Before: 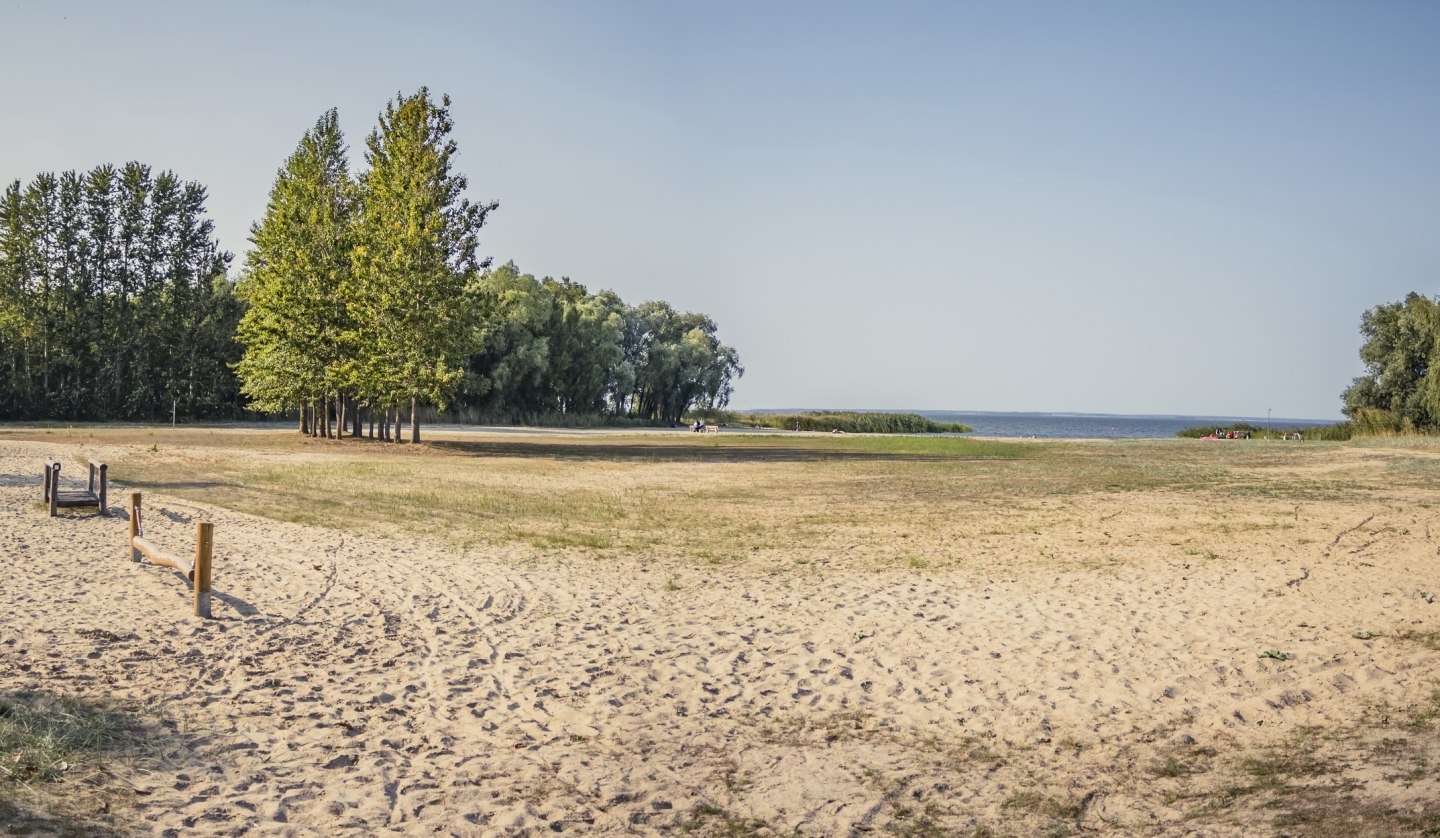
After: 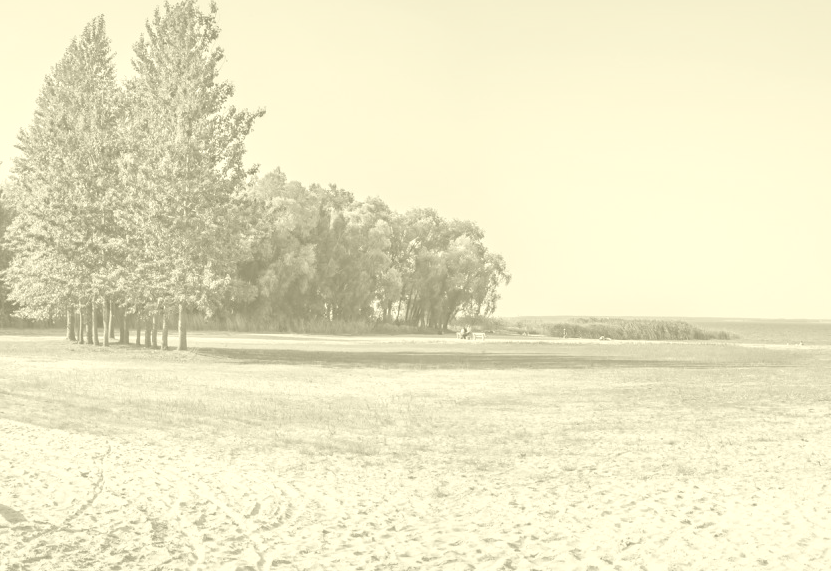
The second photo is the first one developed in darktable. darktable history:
shadows and highlights: shadows 25, highlights -25
colorize: hue 43.2°, saturation 40%, version 1
crop: left 16.202%, top 11.208%, right 26.045%, bottom 20.557%
exposure: exposure 0.2 EV, compensate highlight preservation false
